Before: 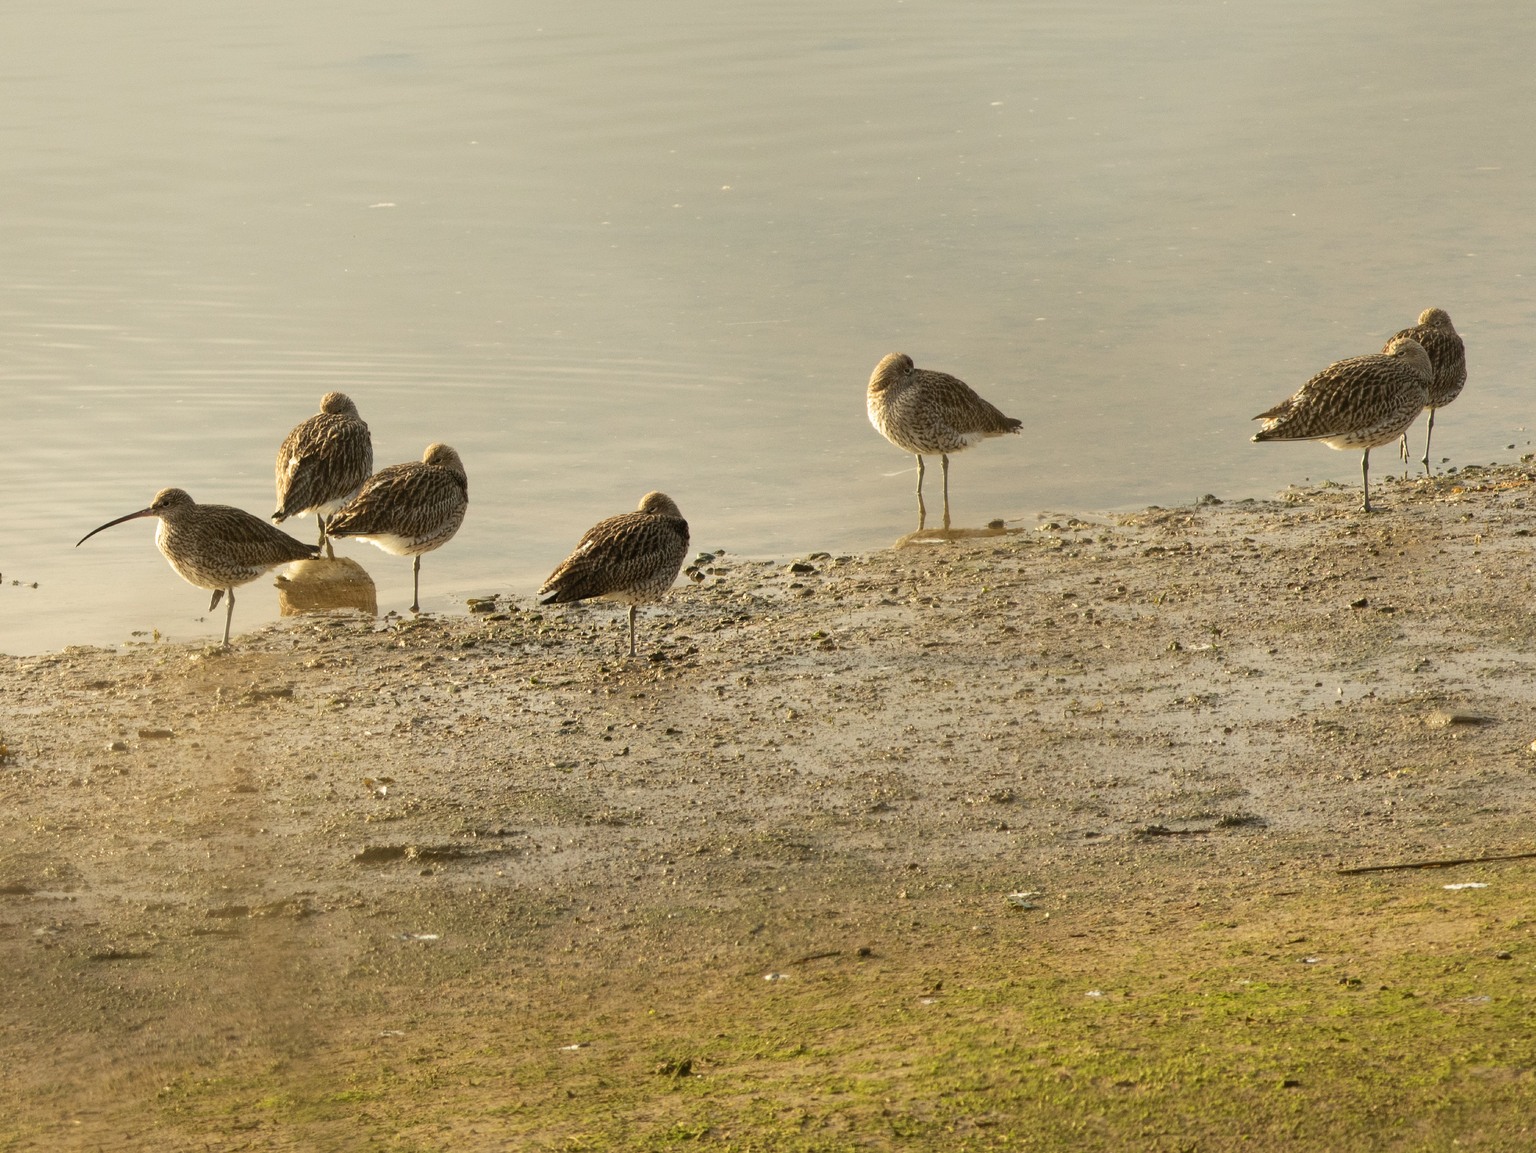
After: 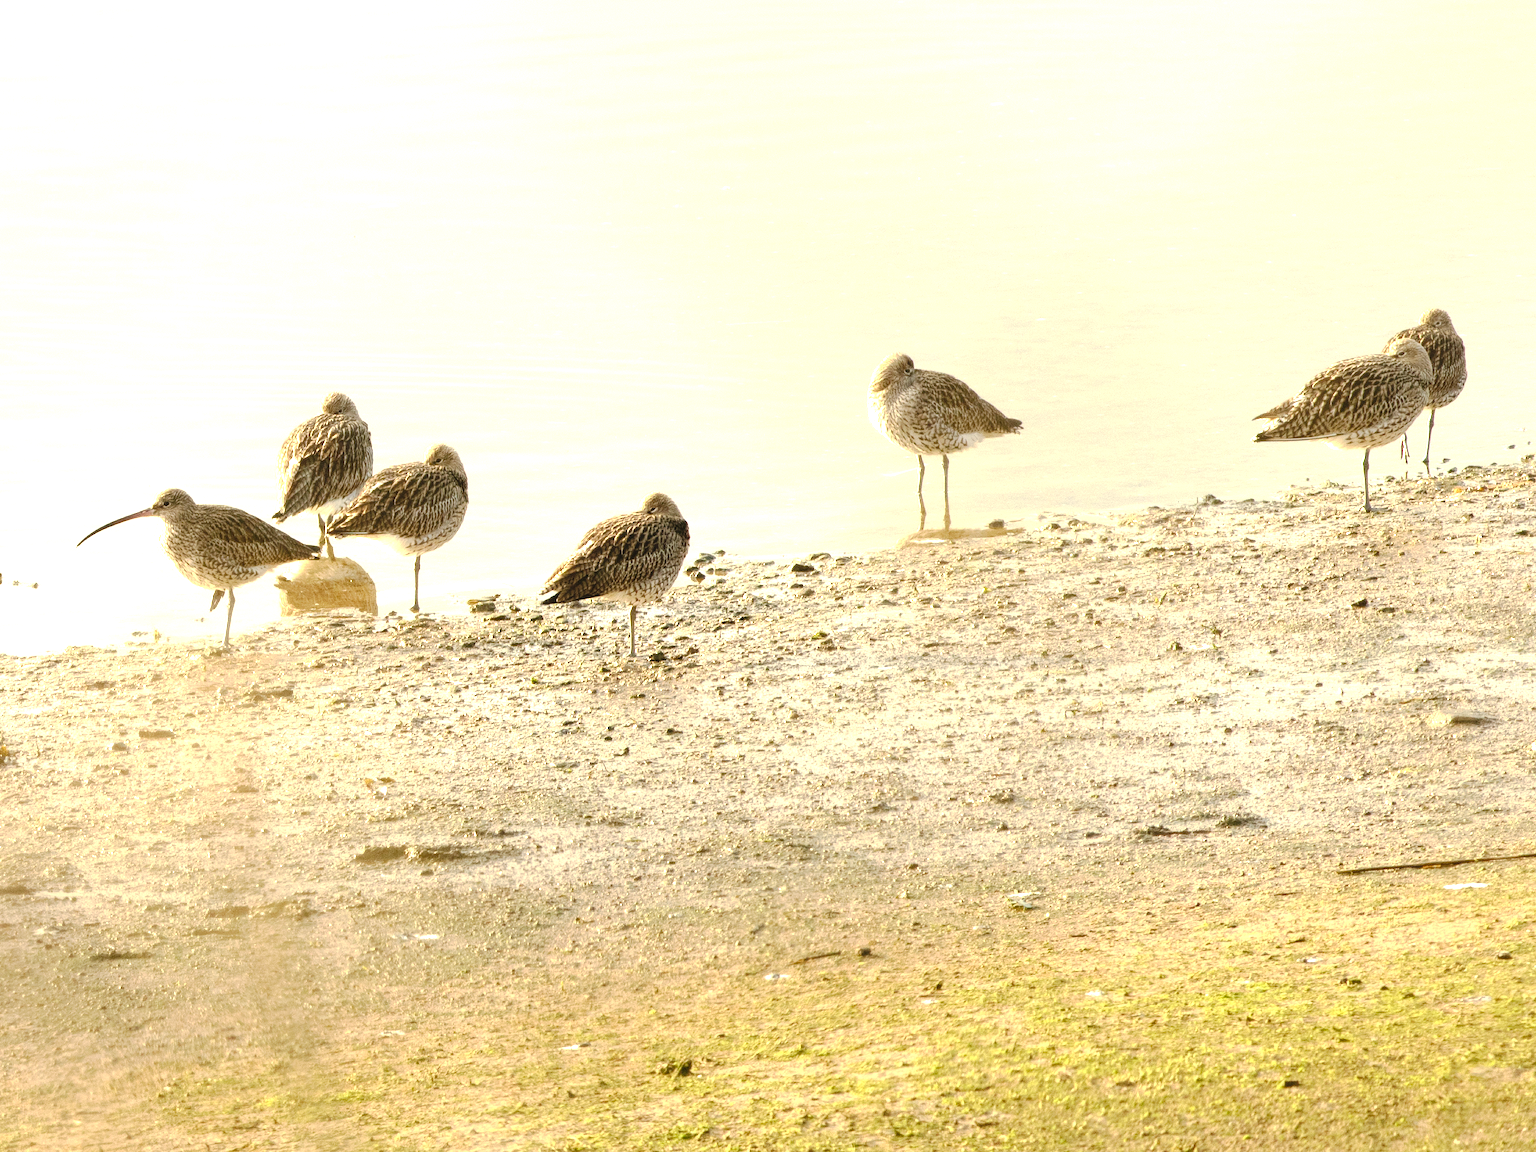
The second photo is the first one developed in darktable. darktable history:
exposure: black level correction 0, exposure 1.379 EV, compensate exposure bias true, compensate highlight preservation false
tone curve: curves: ch0 [(0, 0) (0.003, 0.009) (0.011, 0.013) (0.025, 0.022) (0.044, 0.039) (0.069, 0.055) (0.1, 0.077) (0.136, 0.113) (0.177, 0.158) (0.224, 0.213) (0.277, 0.289) (0.335, 0.367) (0.399, 0.451) (0.468, 0.532) (0.543, 0.615) (0.623, 0.696) (0.709, 0.755) (0.801, 0.818) (0.898, 0.893) (1, 1)], preserve colors none
